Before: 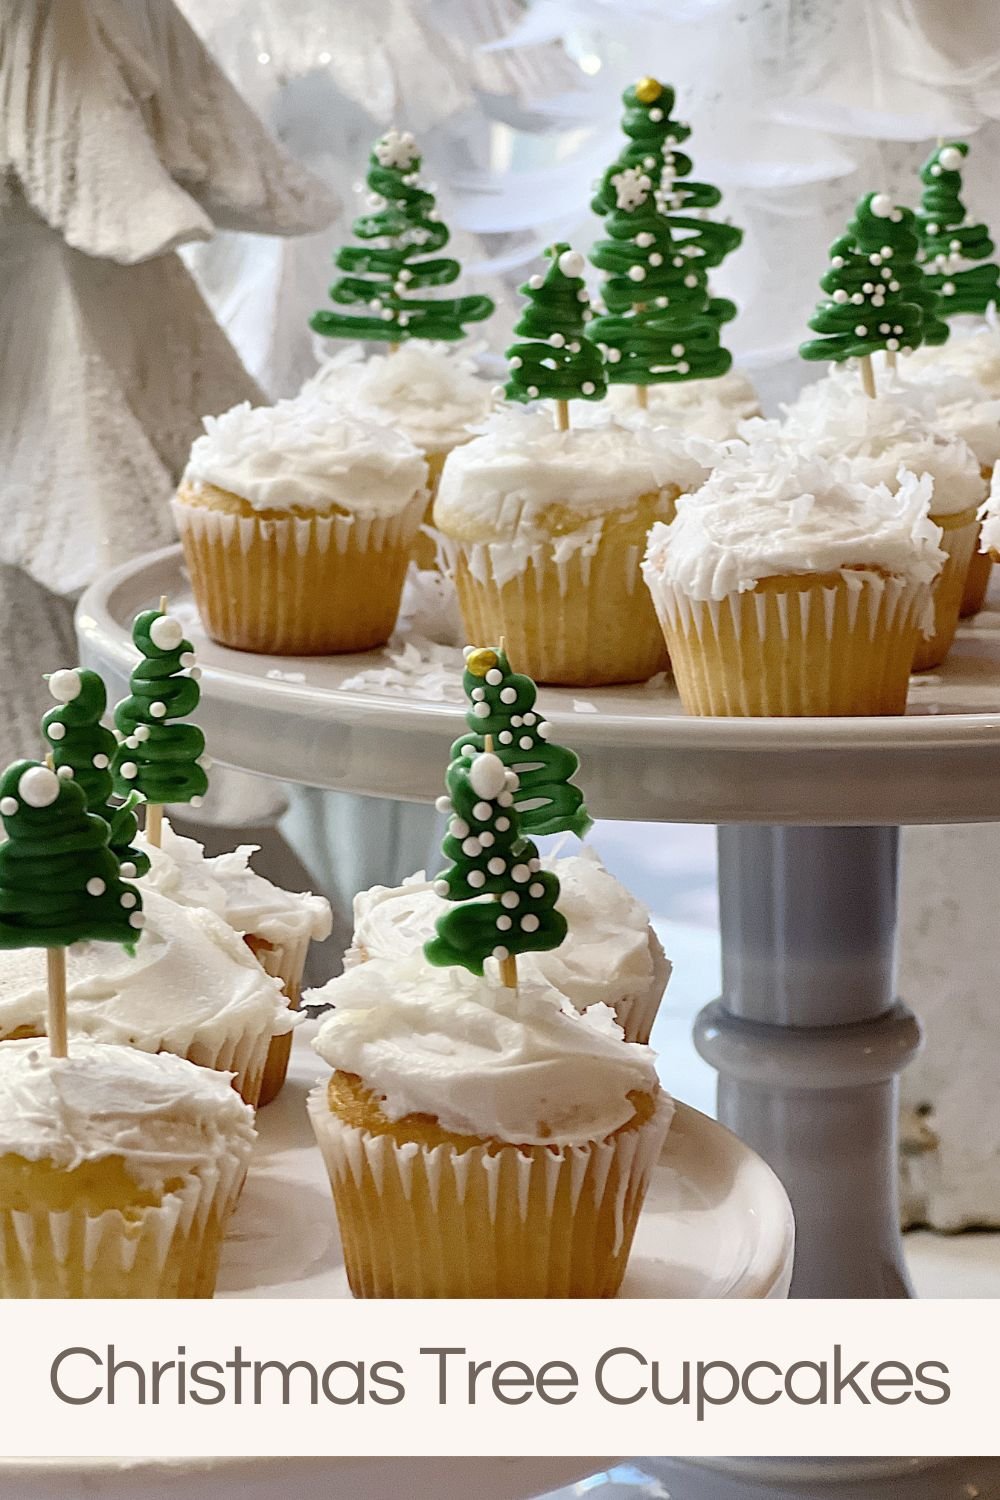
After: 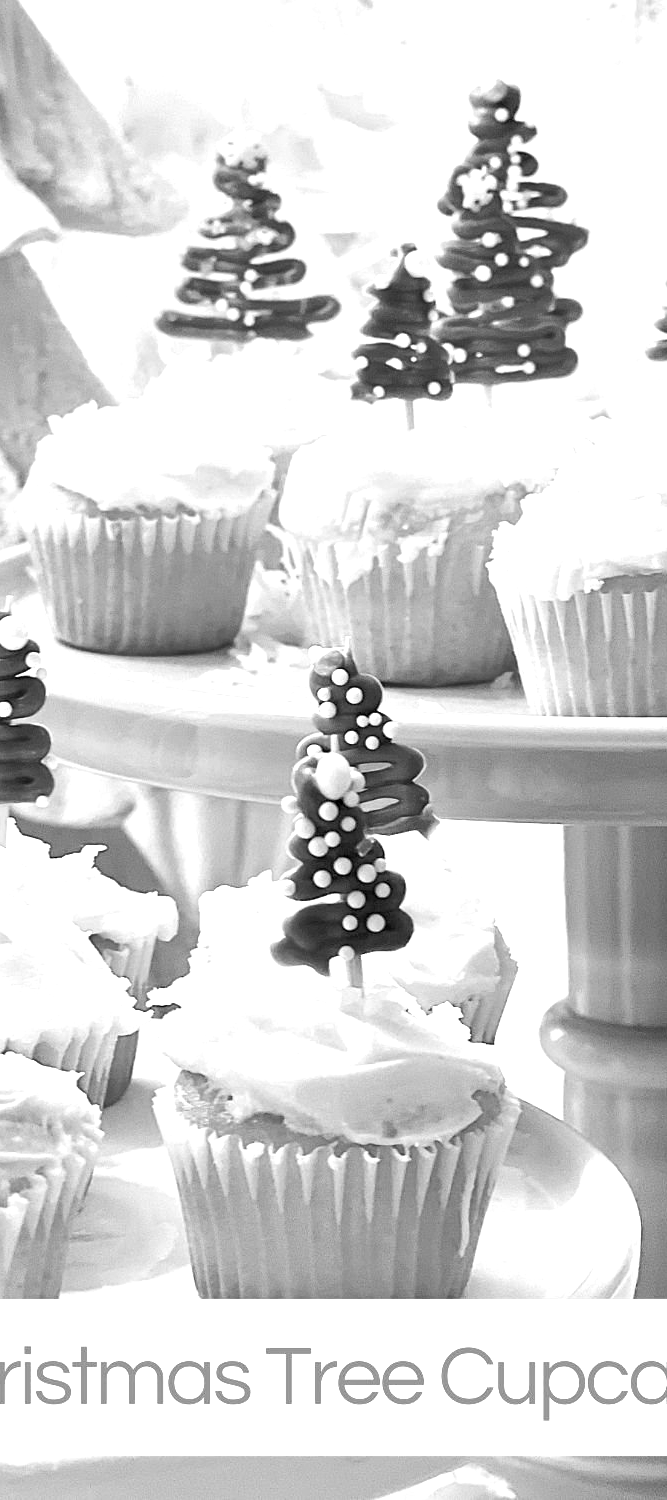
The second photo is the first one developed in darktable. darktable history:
shadows and highlights: shadows 43.06, highlights 6.94
color calibration: output gray [0.714, 0.278, 0, 0], illuminant same as pipeline (D50), adaptation none (bypass)
crop and rotate: left 15.446%, right 17.836%
exposure: black level correction 0.001, exposure 1.129 EV, compensate exposure bias true, compensate highlight preservation false
